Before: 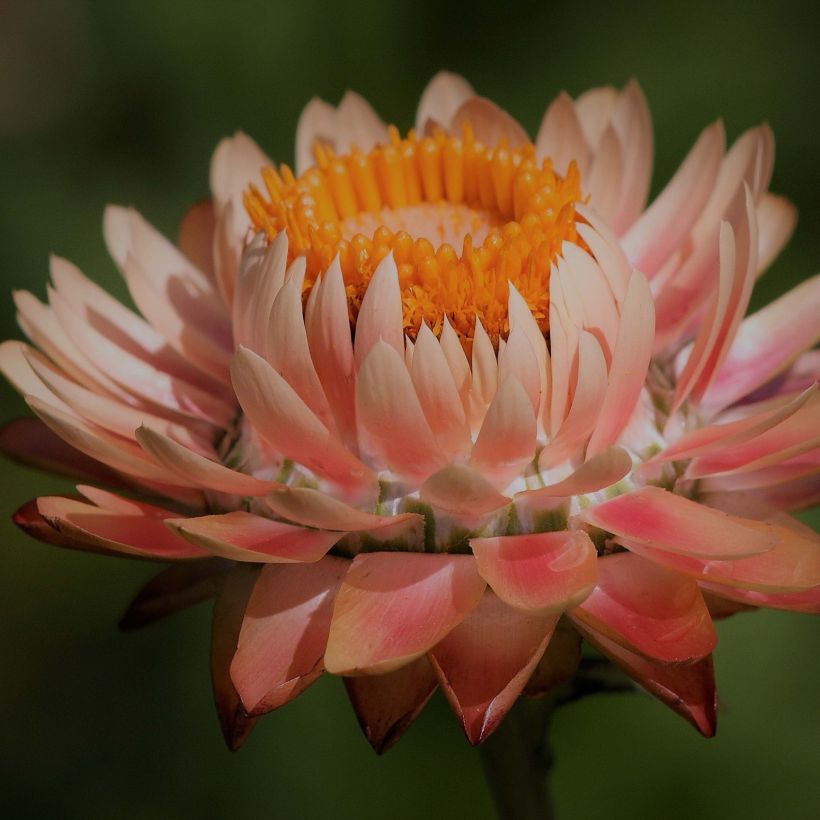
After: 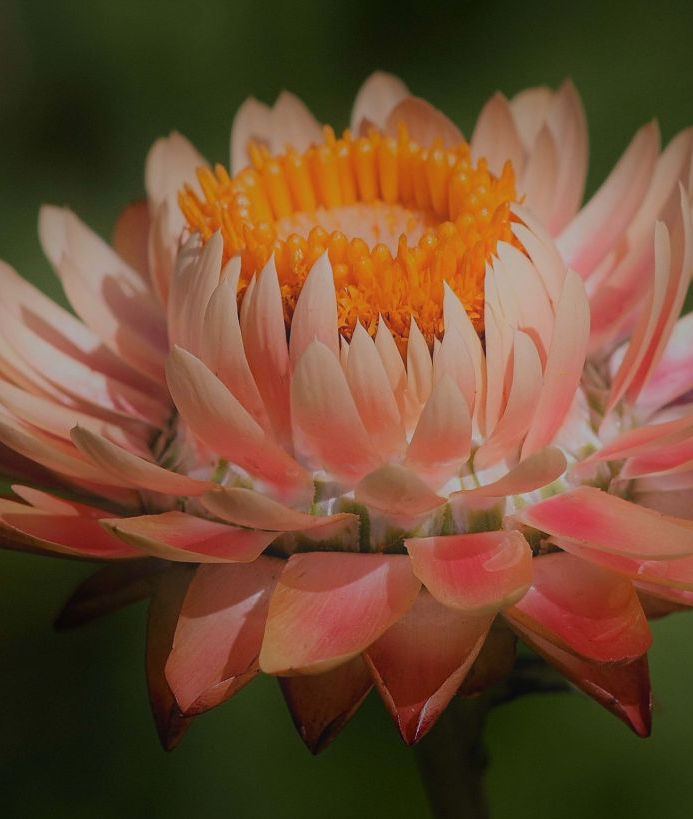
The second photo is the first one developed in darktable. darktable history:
contrast equalizer: octaves 7, y [[0.439, 0.44, 0.442, 0.457, 0.493, 0.498], [0.5 ×6], [0.5 ×6], [0 ×6], [0 ×6]]
crop: left 7.968%, right 7.512%
